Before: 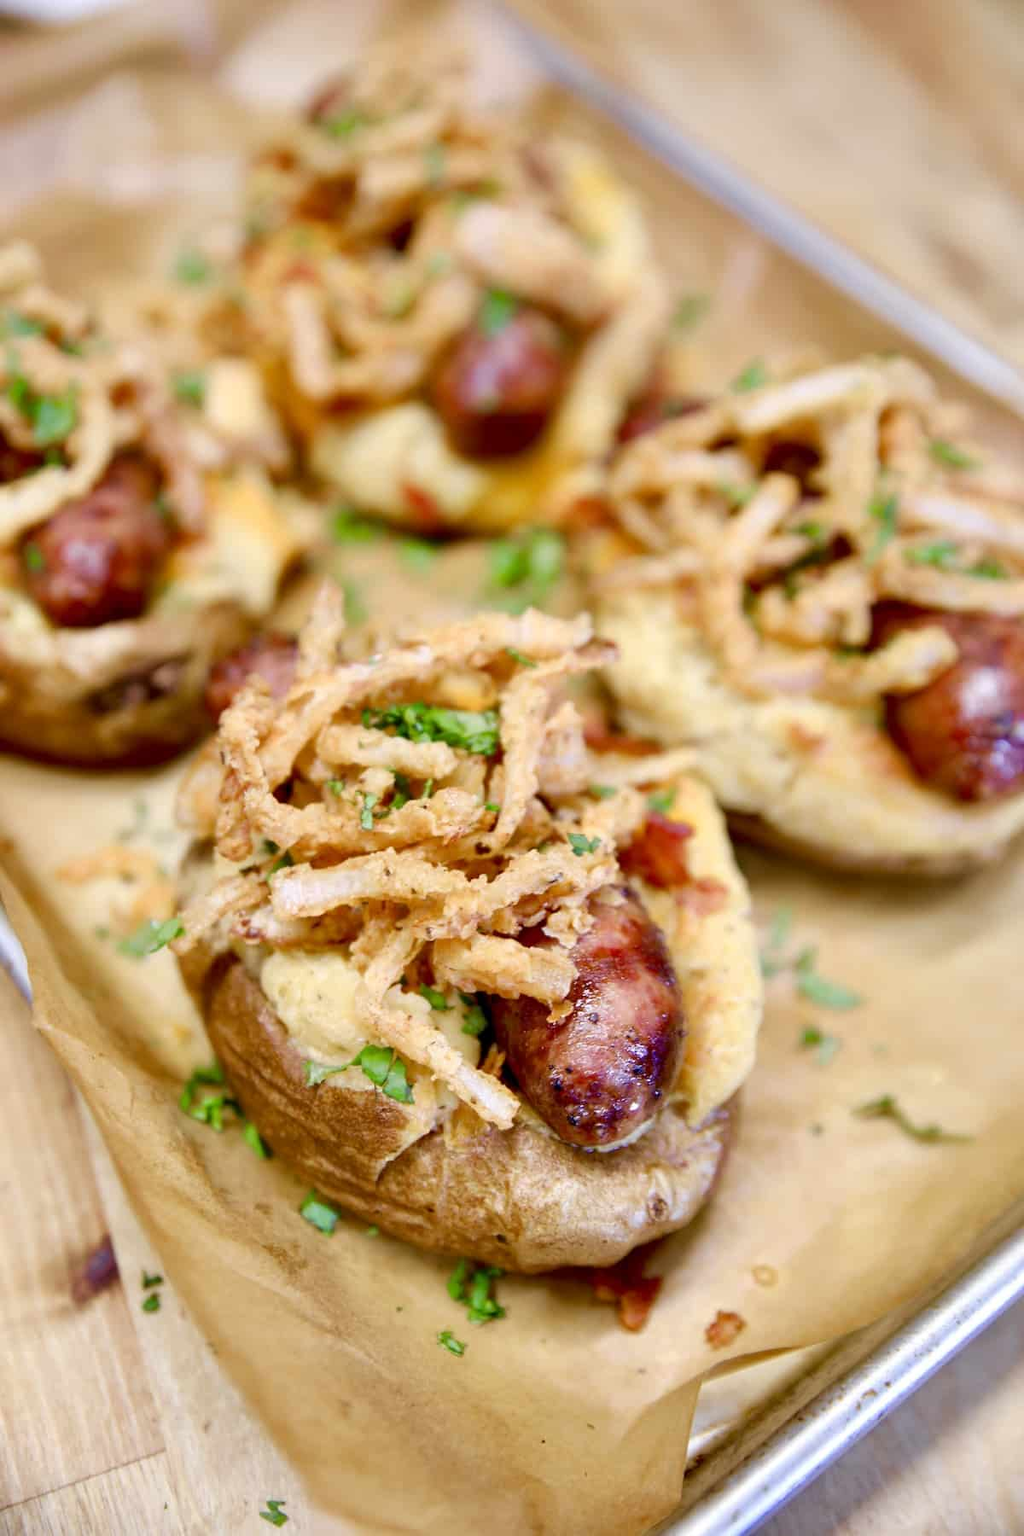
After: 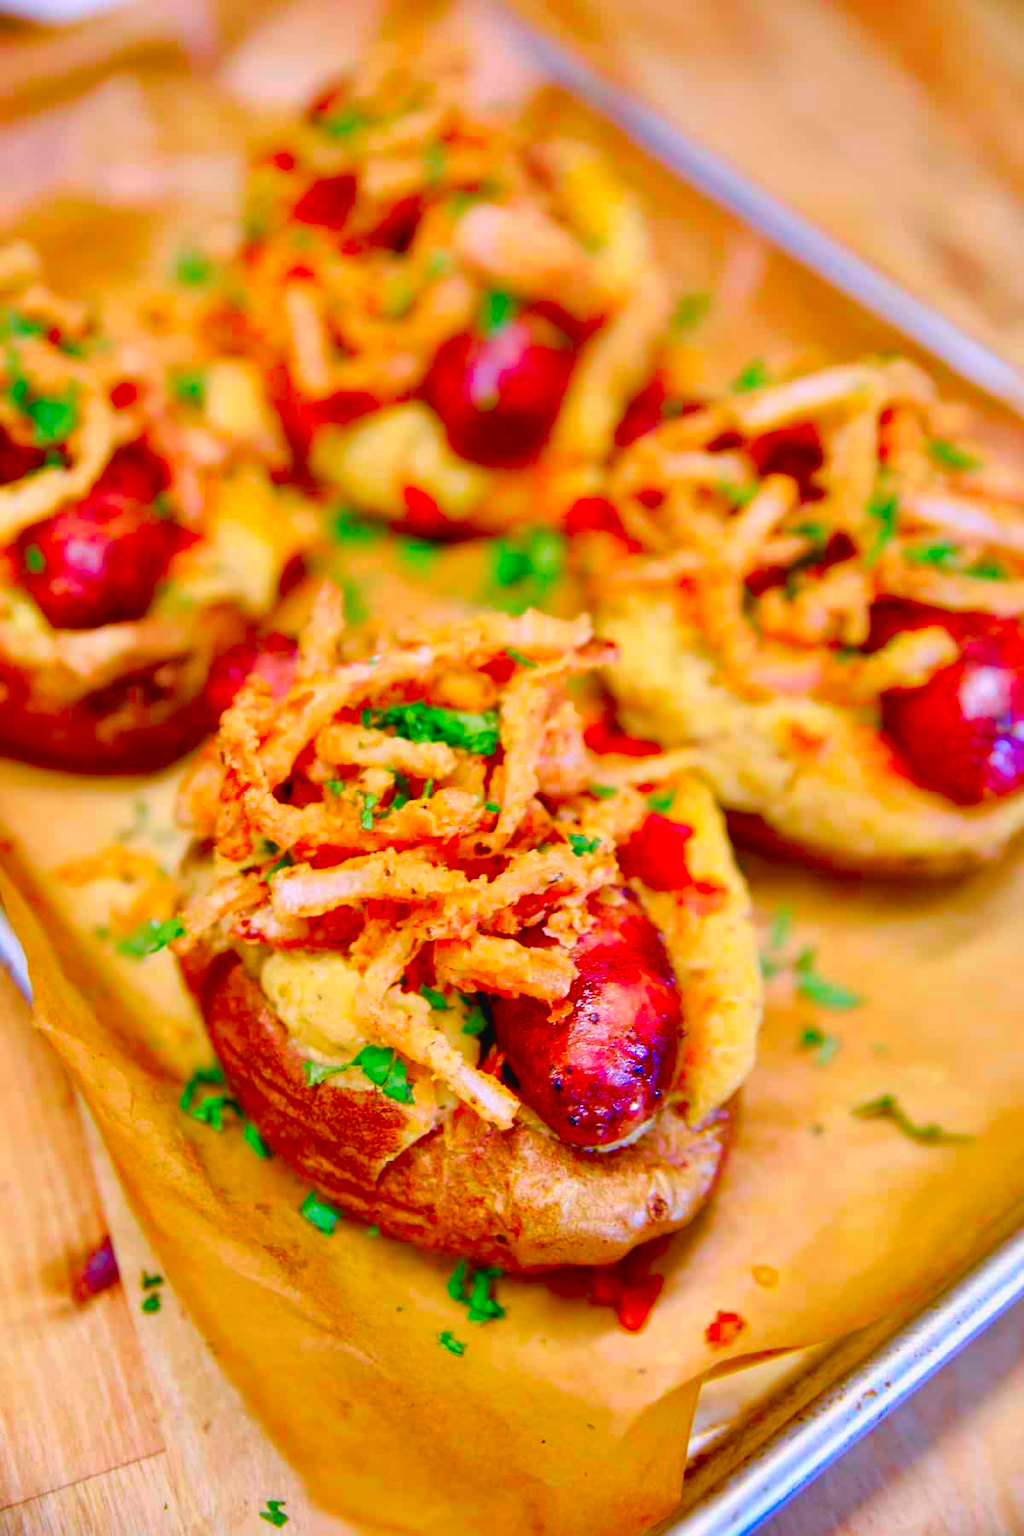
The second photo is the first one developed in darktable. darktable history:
contrast brightness saturation: contrast -0.066, brightness -0.033, saturation -0.108
color correction: highlights a* 1.52, highlights b* -1.64, saturation 2.48
